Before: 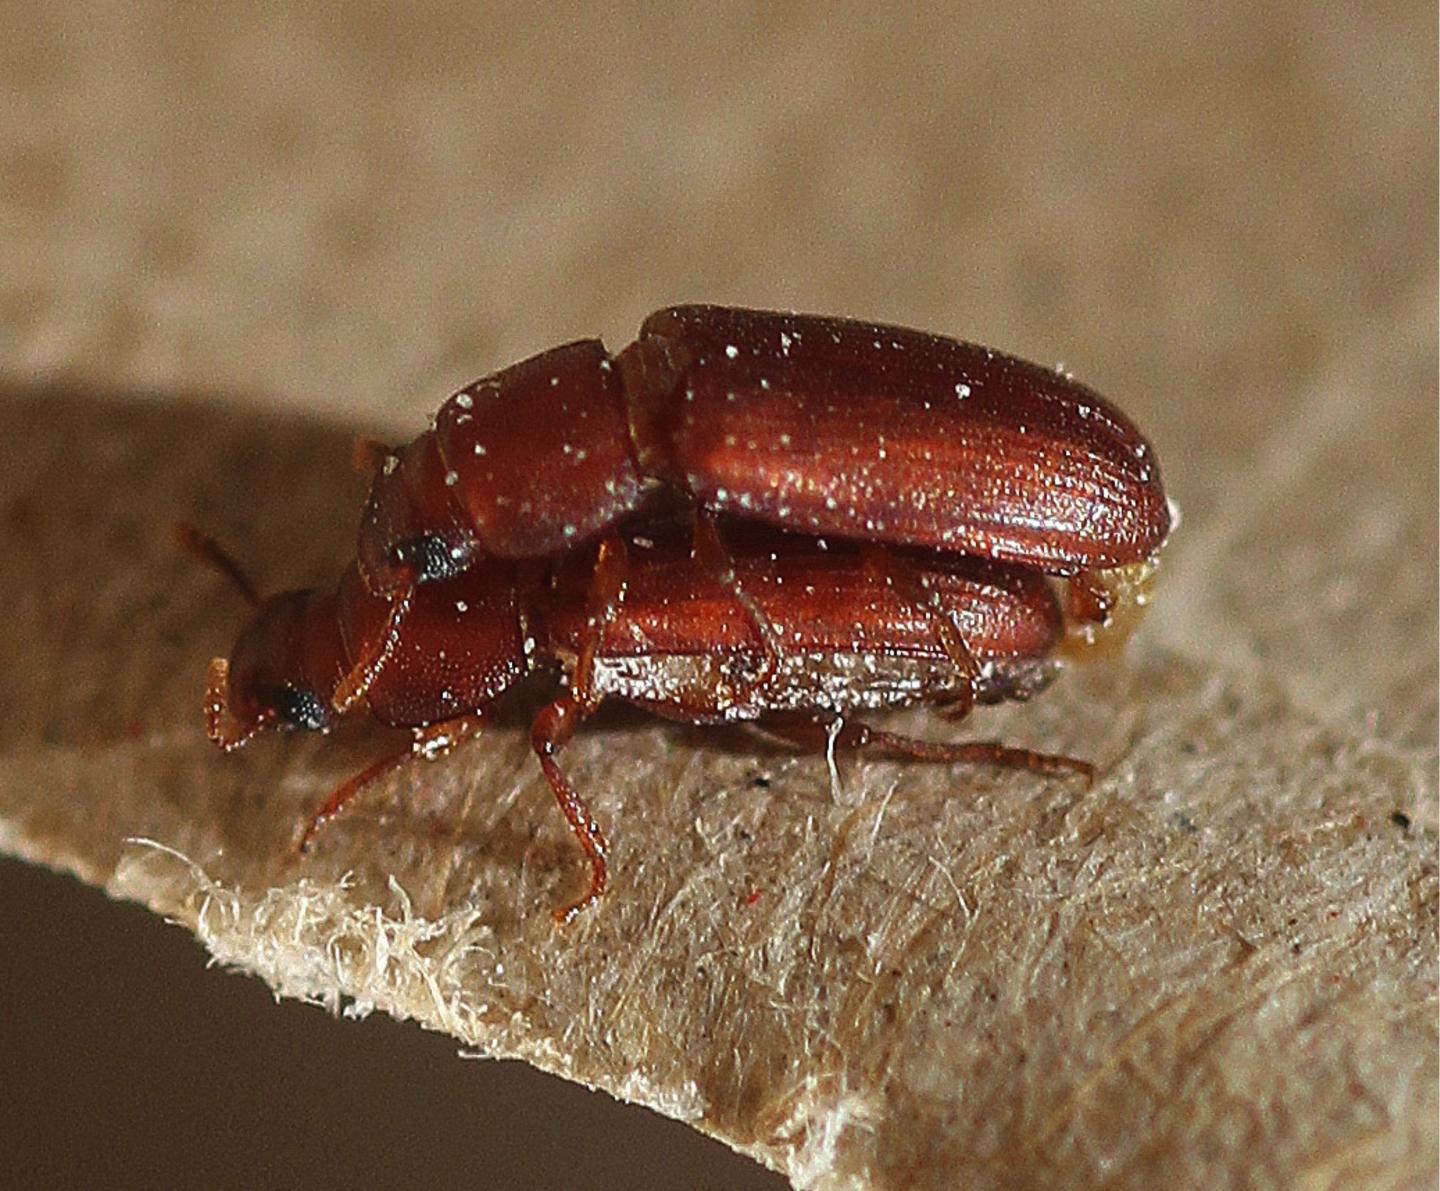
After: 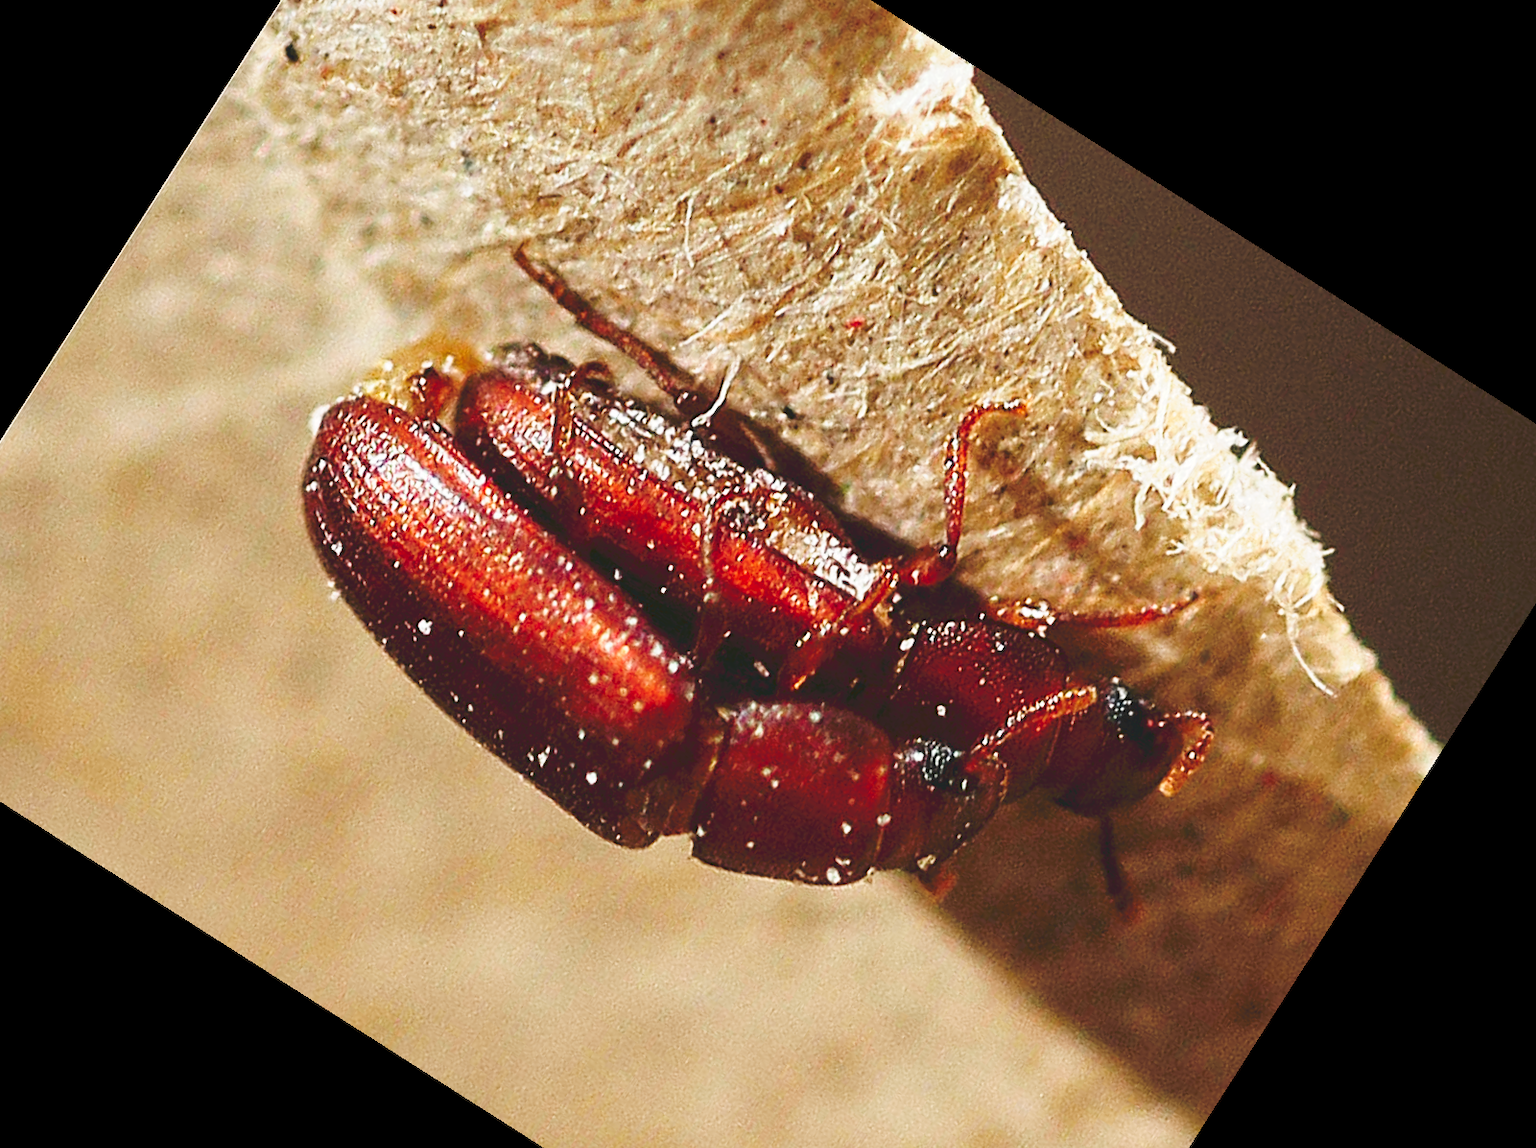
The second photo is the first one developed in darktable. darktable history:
crop and rotate: angle 147.5°, left 9.143%, top 15.625%, right 4.509%, bottom 17.04%
tone curve: curves: ch0 [(0, 0) (0.003, 0.037) (0.011, 0.061) (0.025, 0.104) (0.044, 0.145) (0.069, 0.145) (0.1, 0.127) (0.136, 0.175) (0.177, 0.207) (0.224, 0.252) (0.277, 0.341) (0.335, 0.446) (0.399, 0.554) (0.468, 0.658) (0.543, 0.757) (0.623, 0.843) (0.709, 0.919) (0.801, 0.958) (0.898, 0.975) (1, 1)], preserve colors none
